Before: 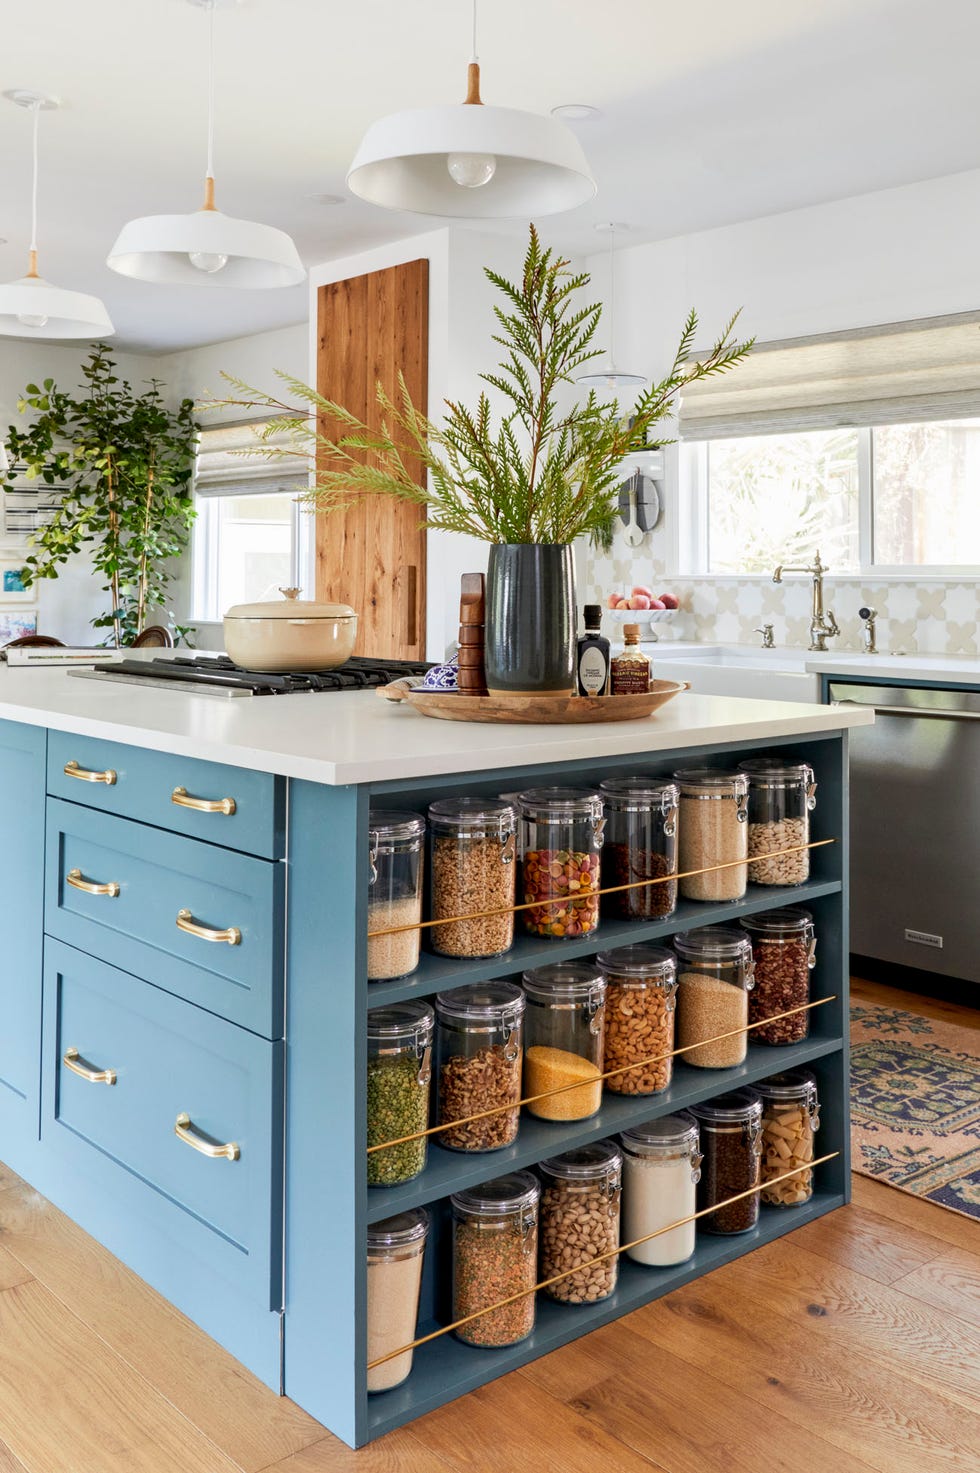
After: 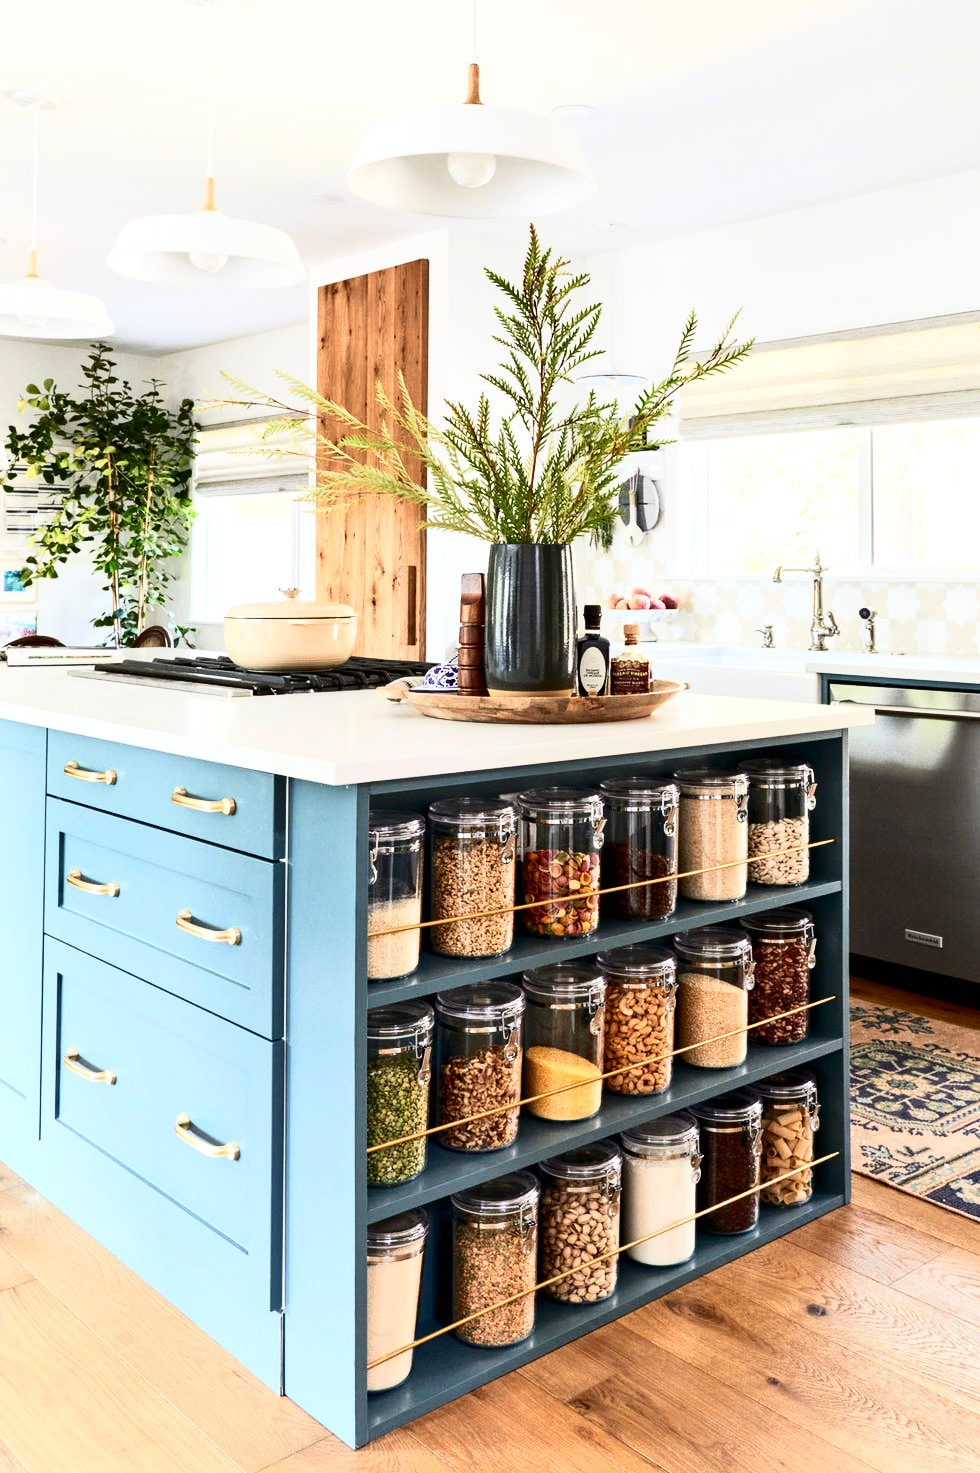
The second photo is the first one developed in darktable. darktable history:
tone equalizer: edges refinement/feathering 500, mask exposure compensation -1.57 EV, preserve details no
exposure: black level correction 0, exposure 0.302 EV, compensate highlight preservation false
contrast brightness saturation: contrast 0.387, brightness 0.108
